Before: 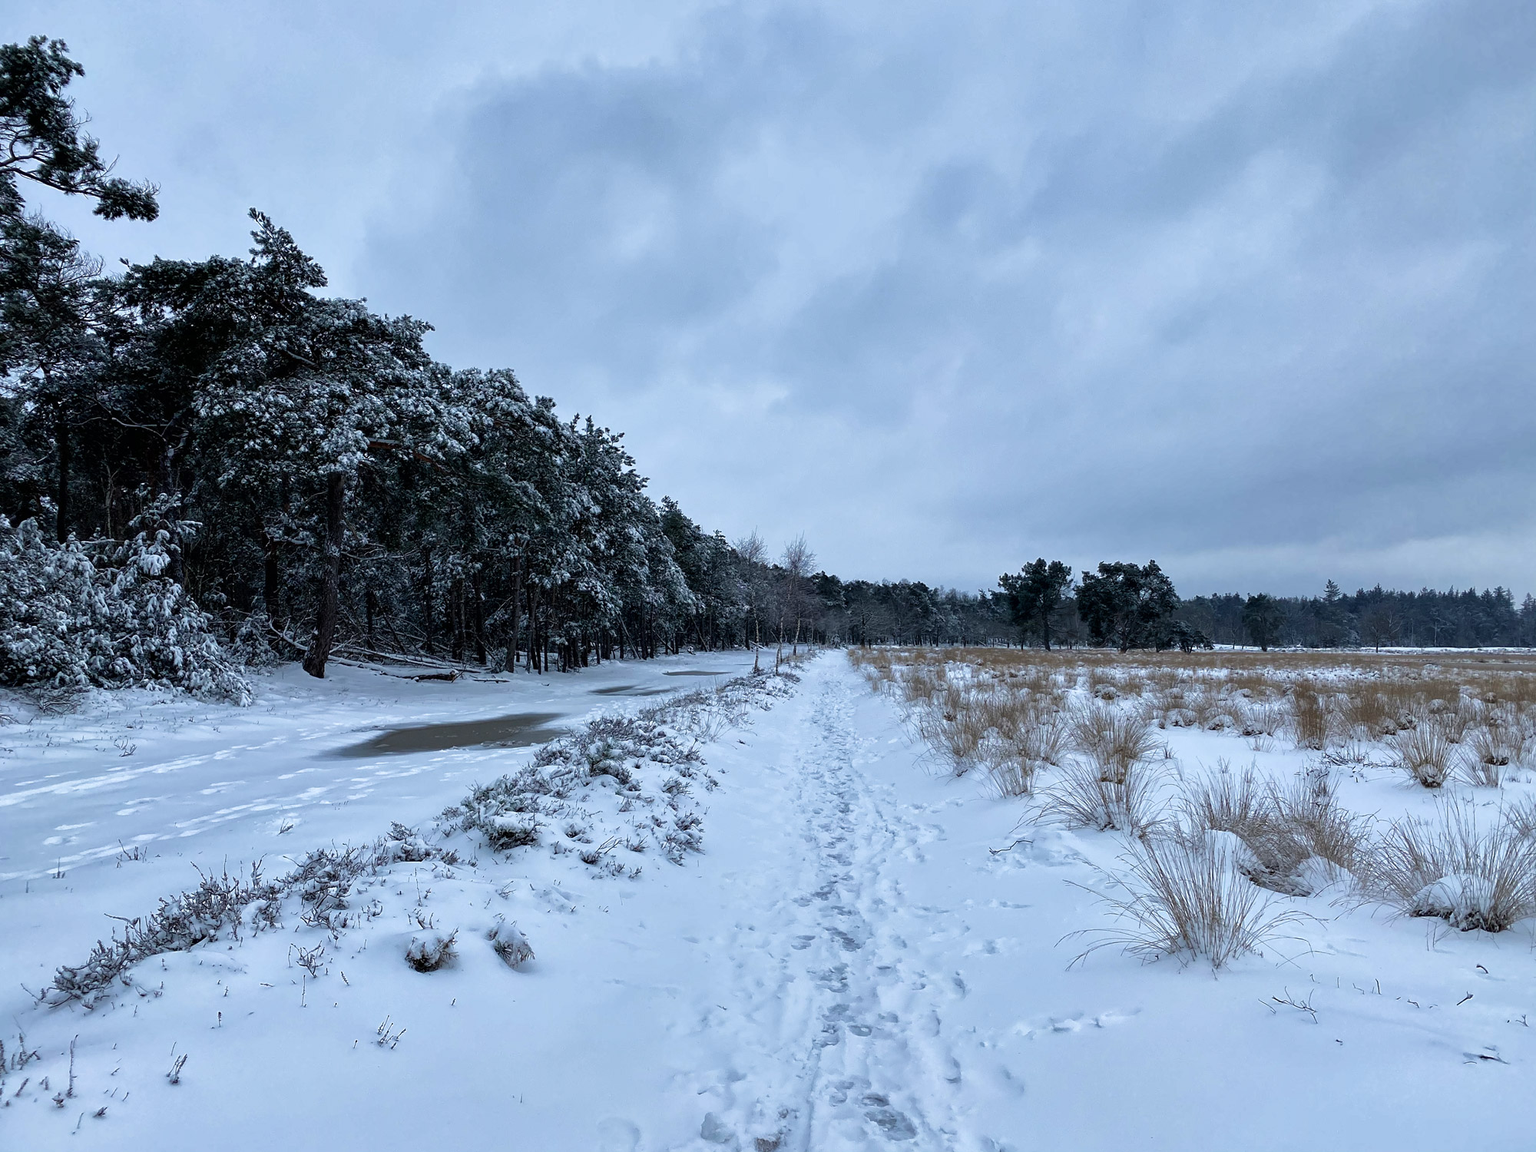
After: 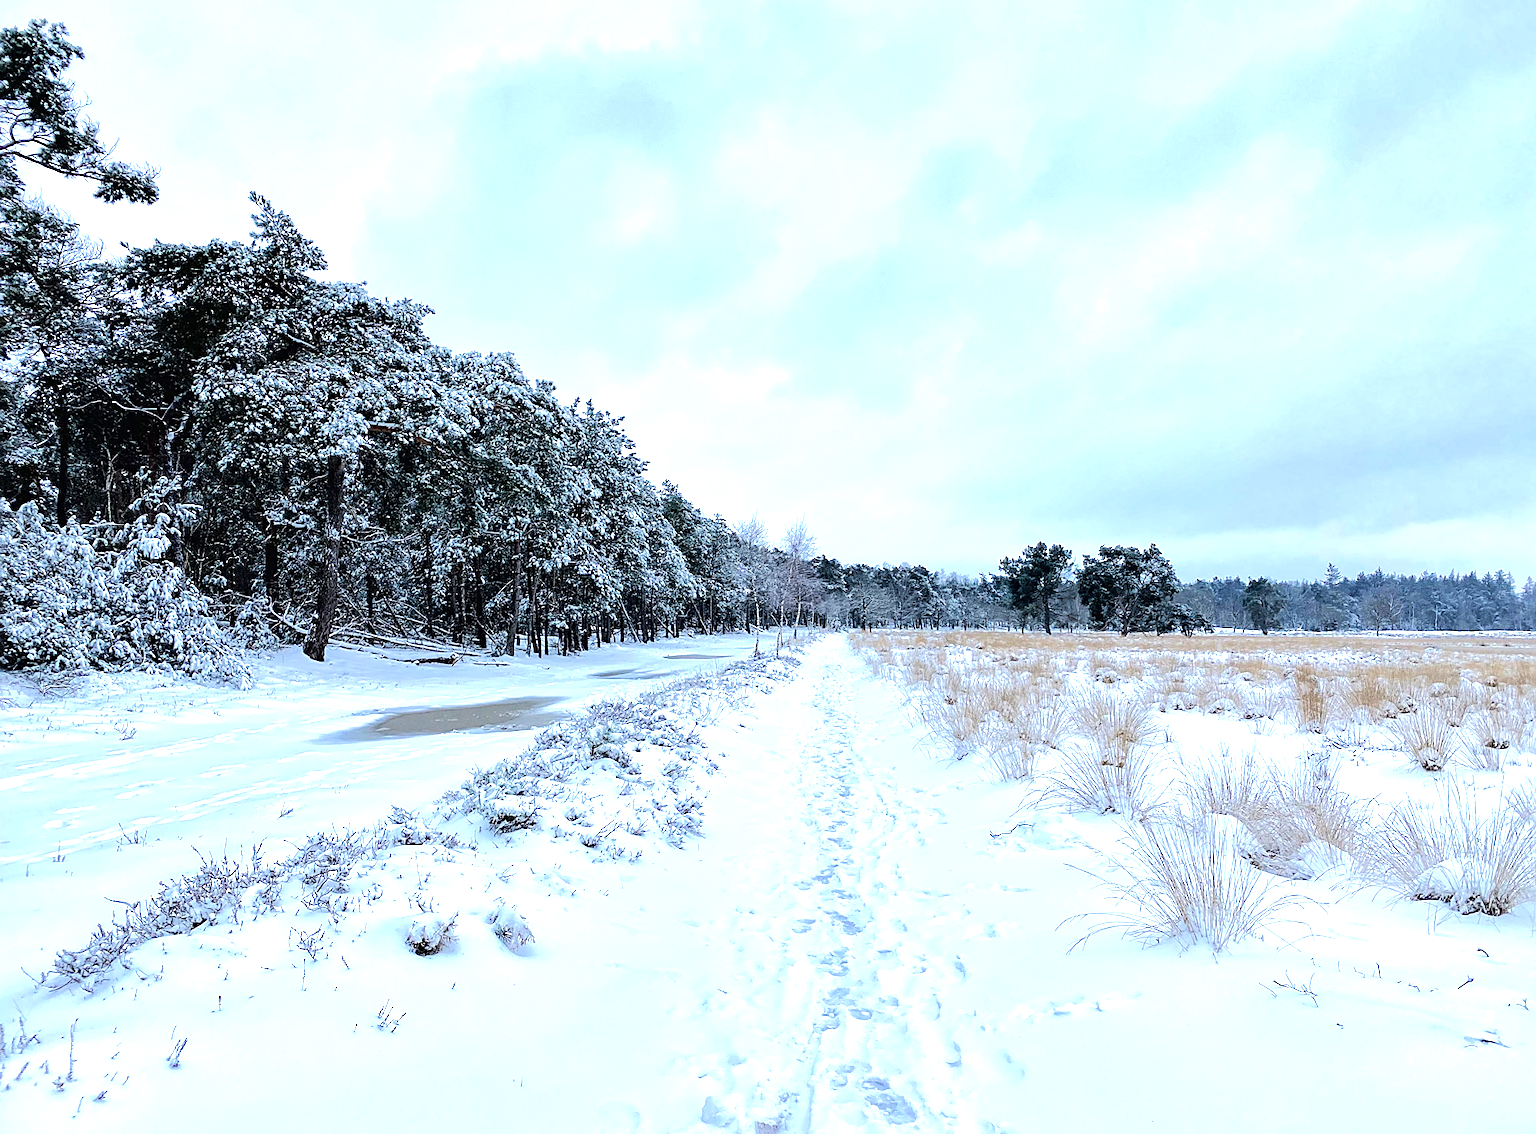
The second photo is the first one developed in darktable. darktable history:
sharpen: on, module defaults
tone equalizer: -7 EV 0.149 EV, -6 EV 0.623 EV, -5 EV 1.12 EV, -4 EV 1.31 EV, -3 EV 1.18 EV, -2 EV 0.6 EV, -1 EV 0.164 EV, edges refinement/feathering 500, mask exposure compensation -1.57 EV, preserve details no
crop: top 1.484%, right 0.037%
exposure: black level correction 0, exposure 1.097 EV, compensate exposure bias true, compensate highlight preservation false
